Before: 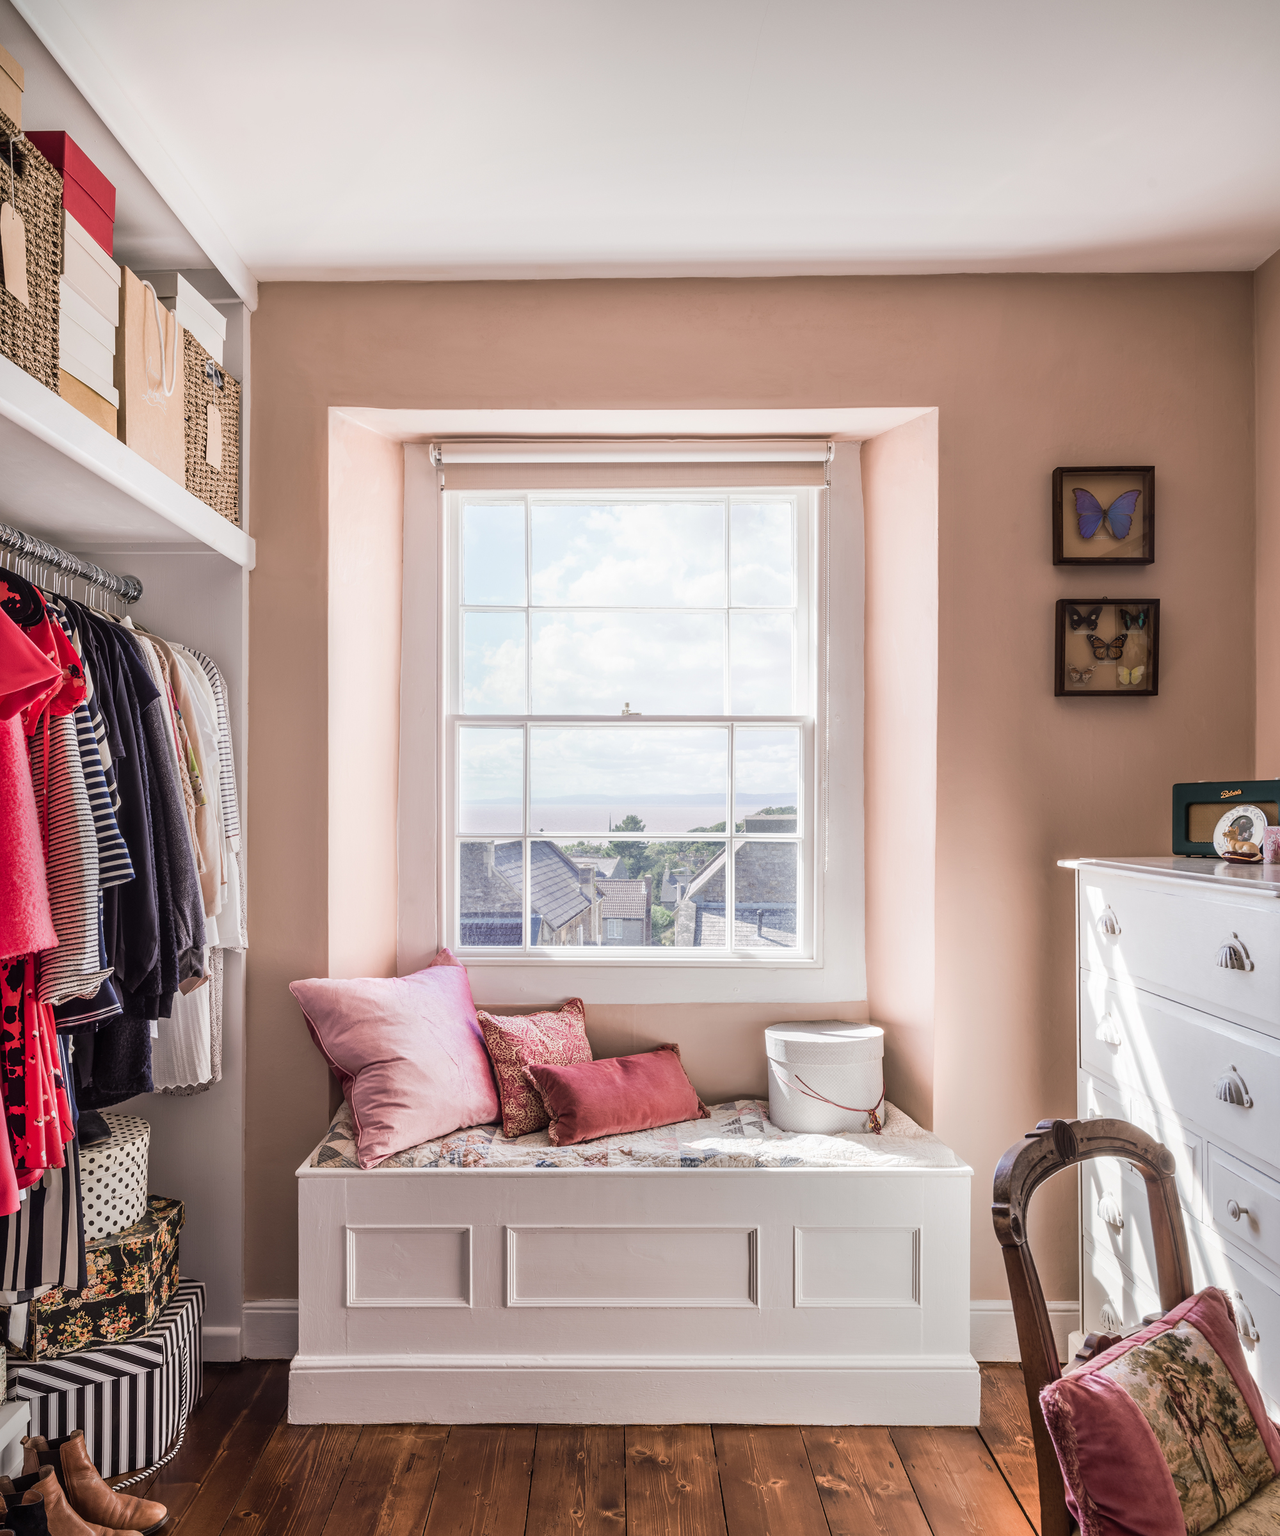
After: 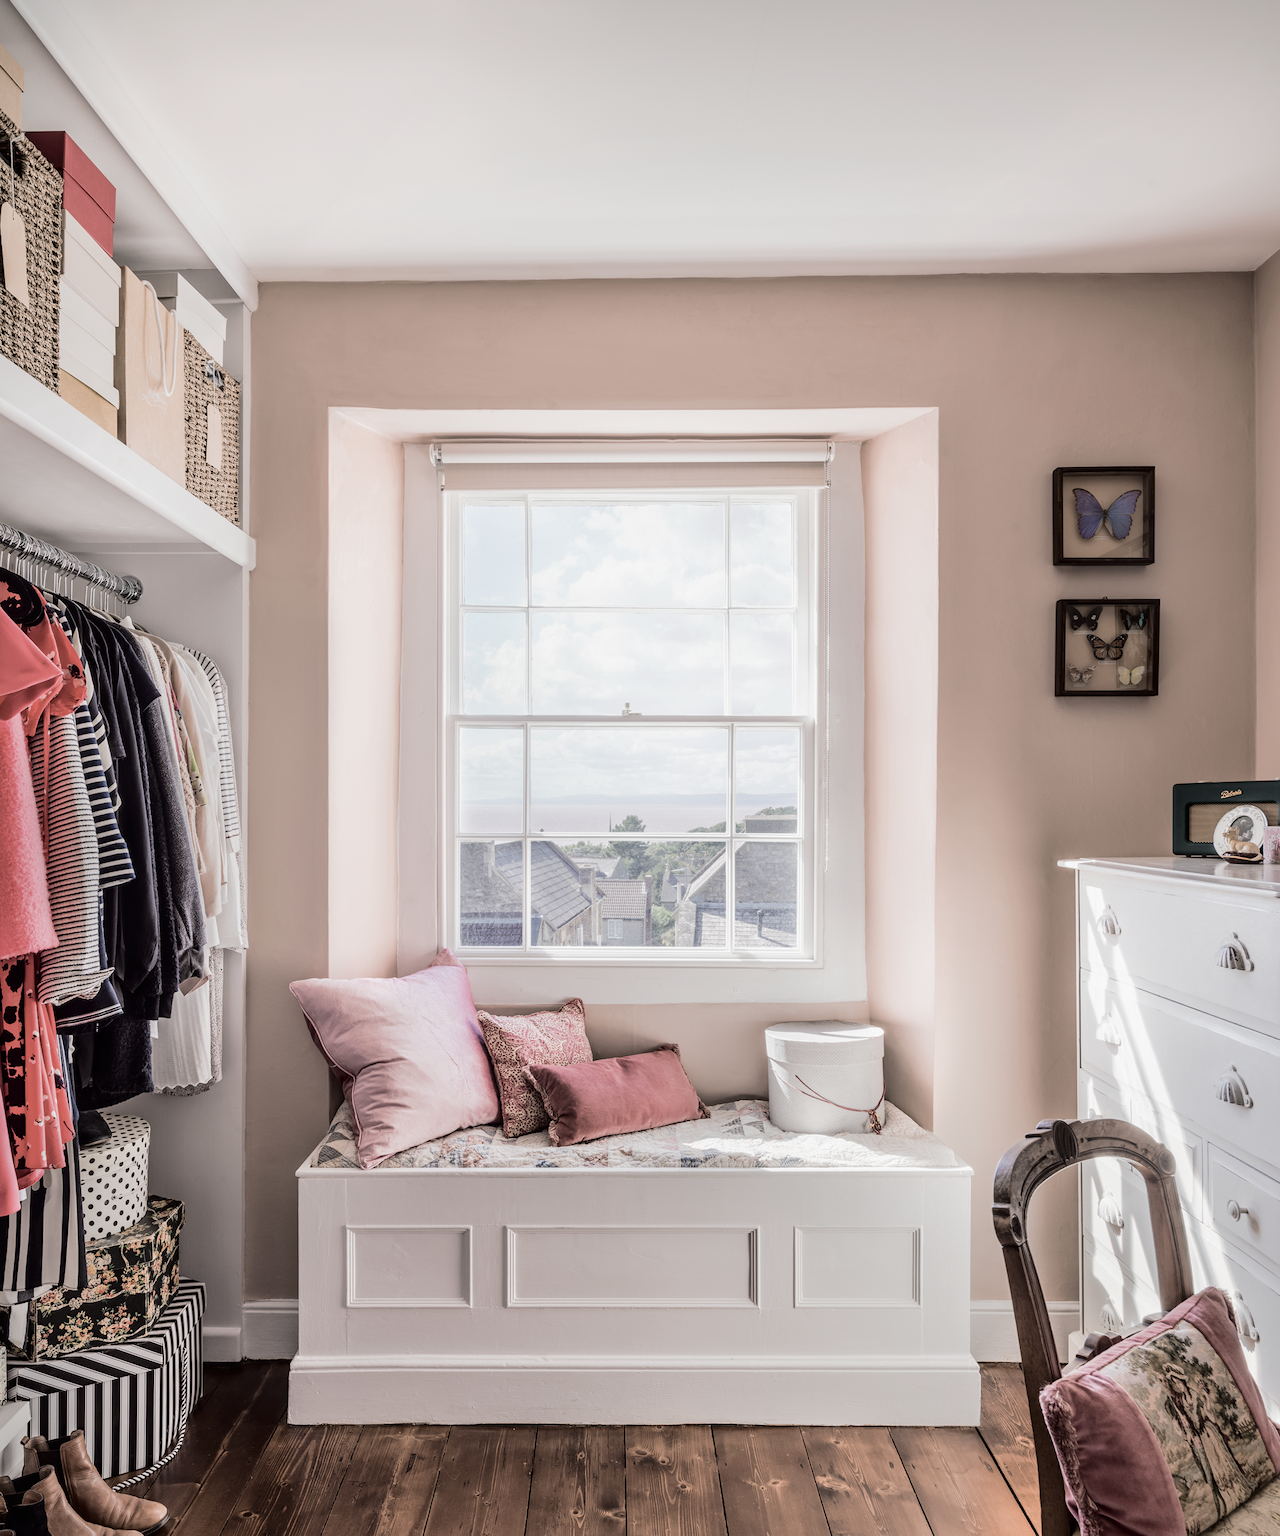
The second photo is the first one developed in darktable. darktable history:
tone curve: curves: ch0 [(0, 0) (0.004, 0) (0.133, 0.076) (0.325, 0.362) (0.879, 0.885) (1, 1)], color space Lab, independent channels, preserve colors none
contrast brightness saturation: contrast -0.043, saturation -0.396
